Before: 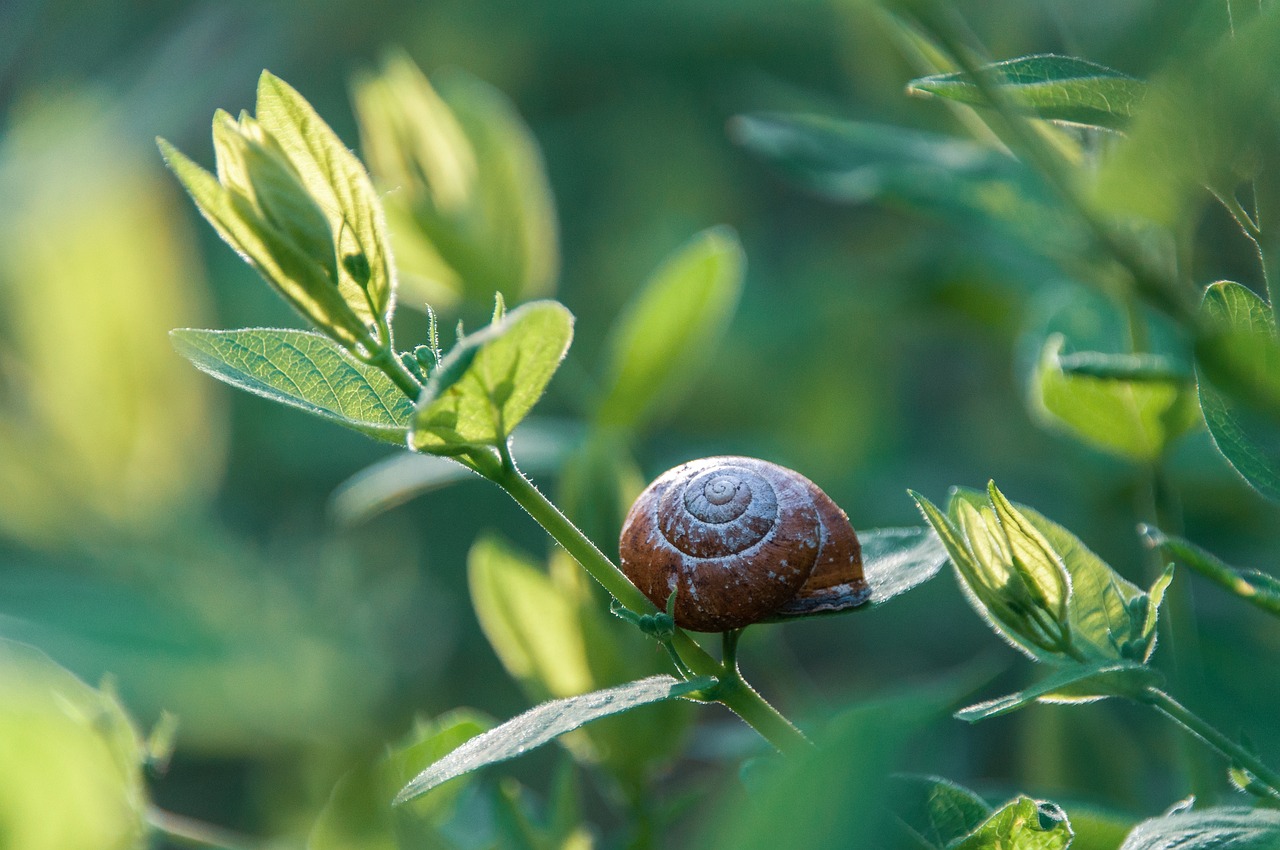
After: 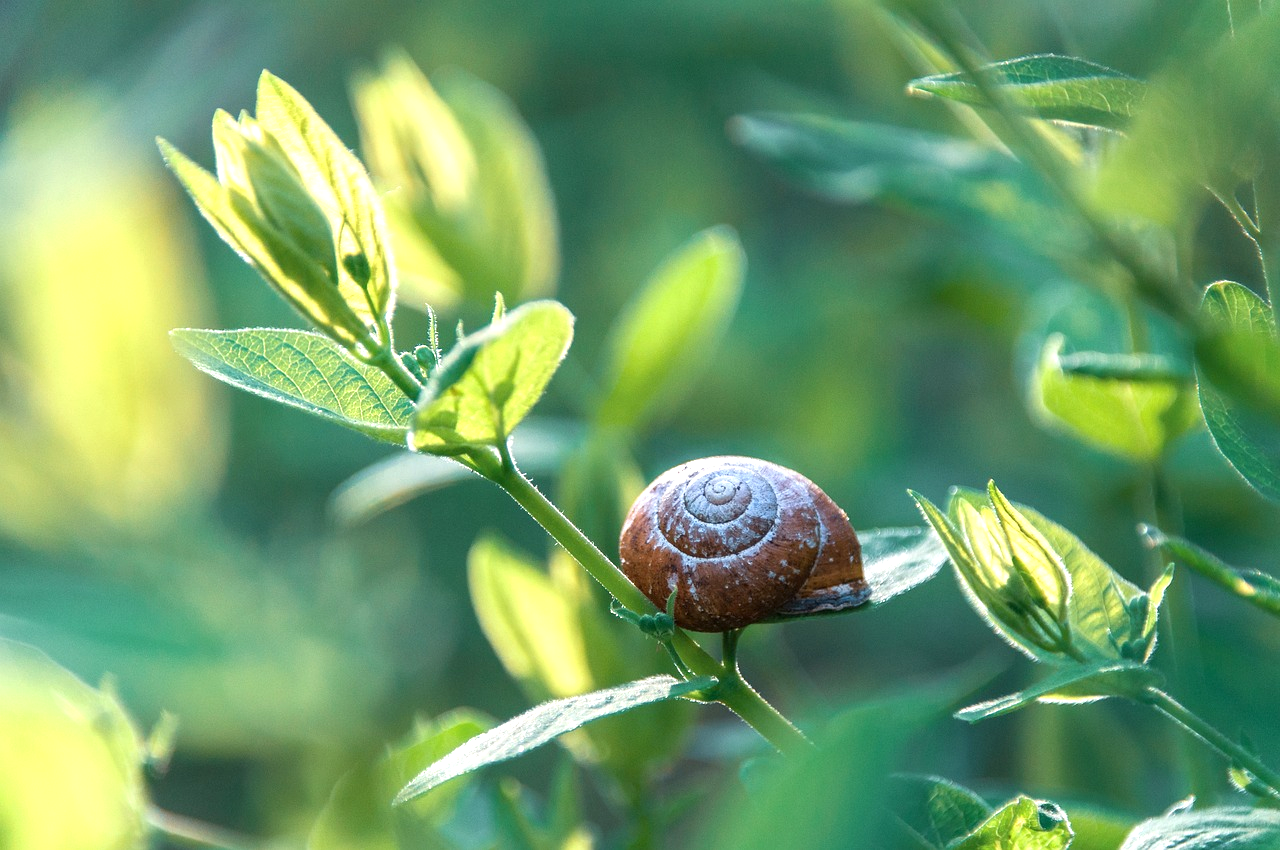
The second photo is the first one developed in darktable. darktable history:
exposure: exposure 0.699 EV, compensate exposure bias true, compensate highlight preservation false
